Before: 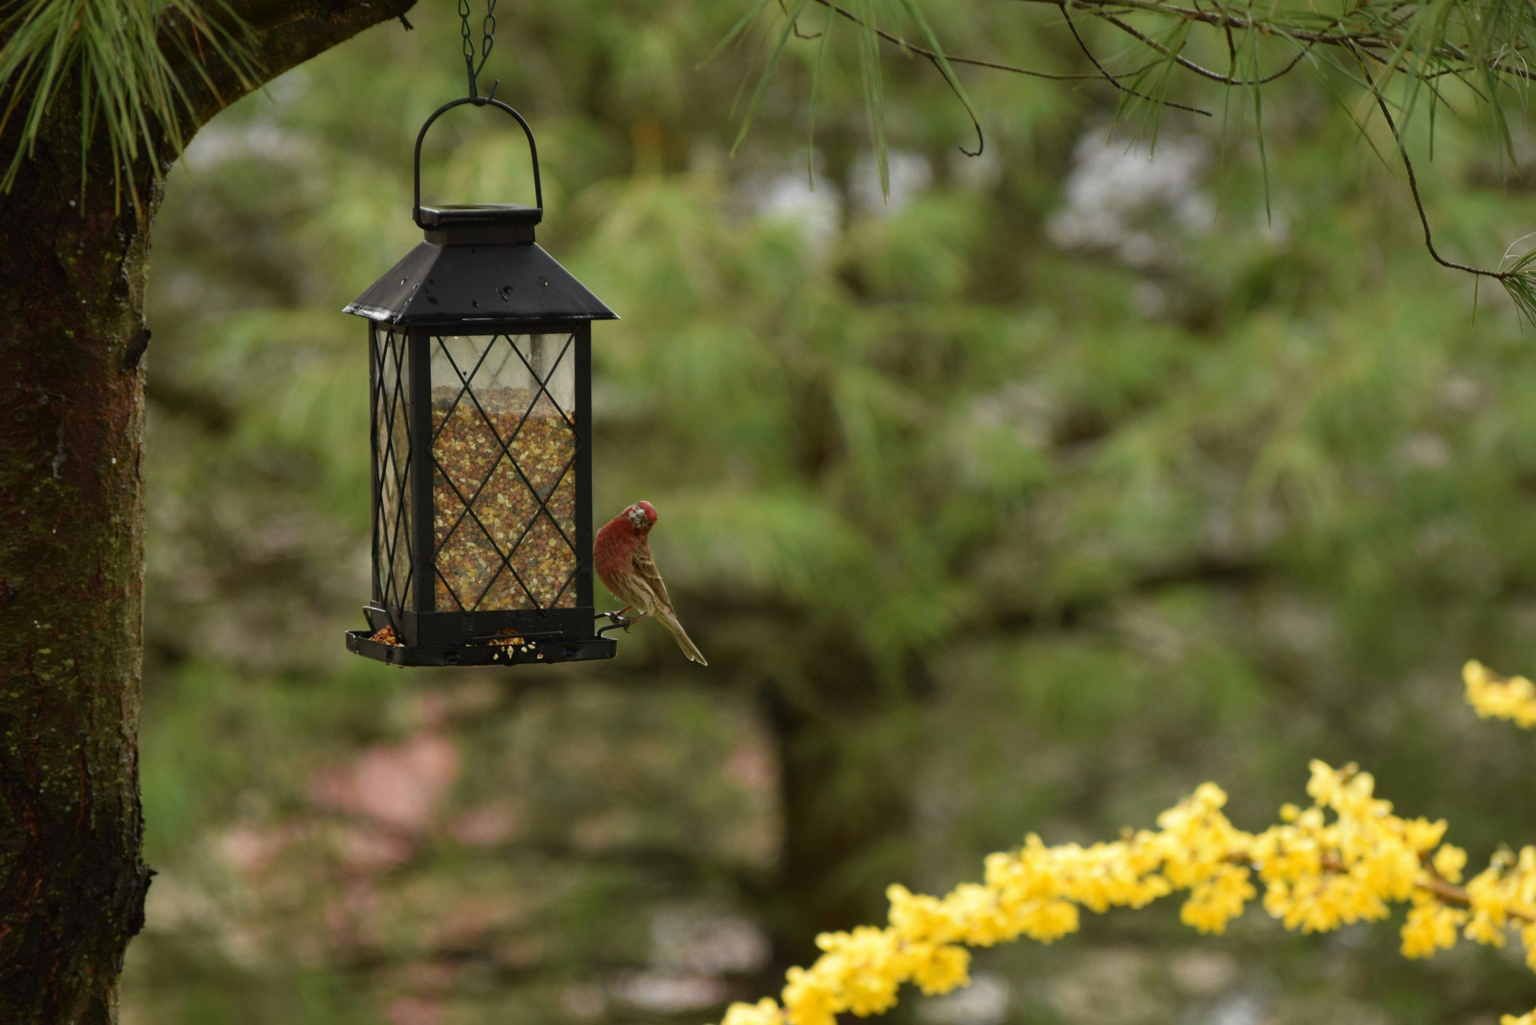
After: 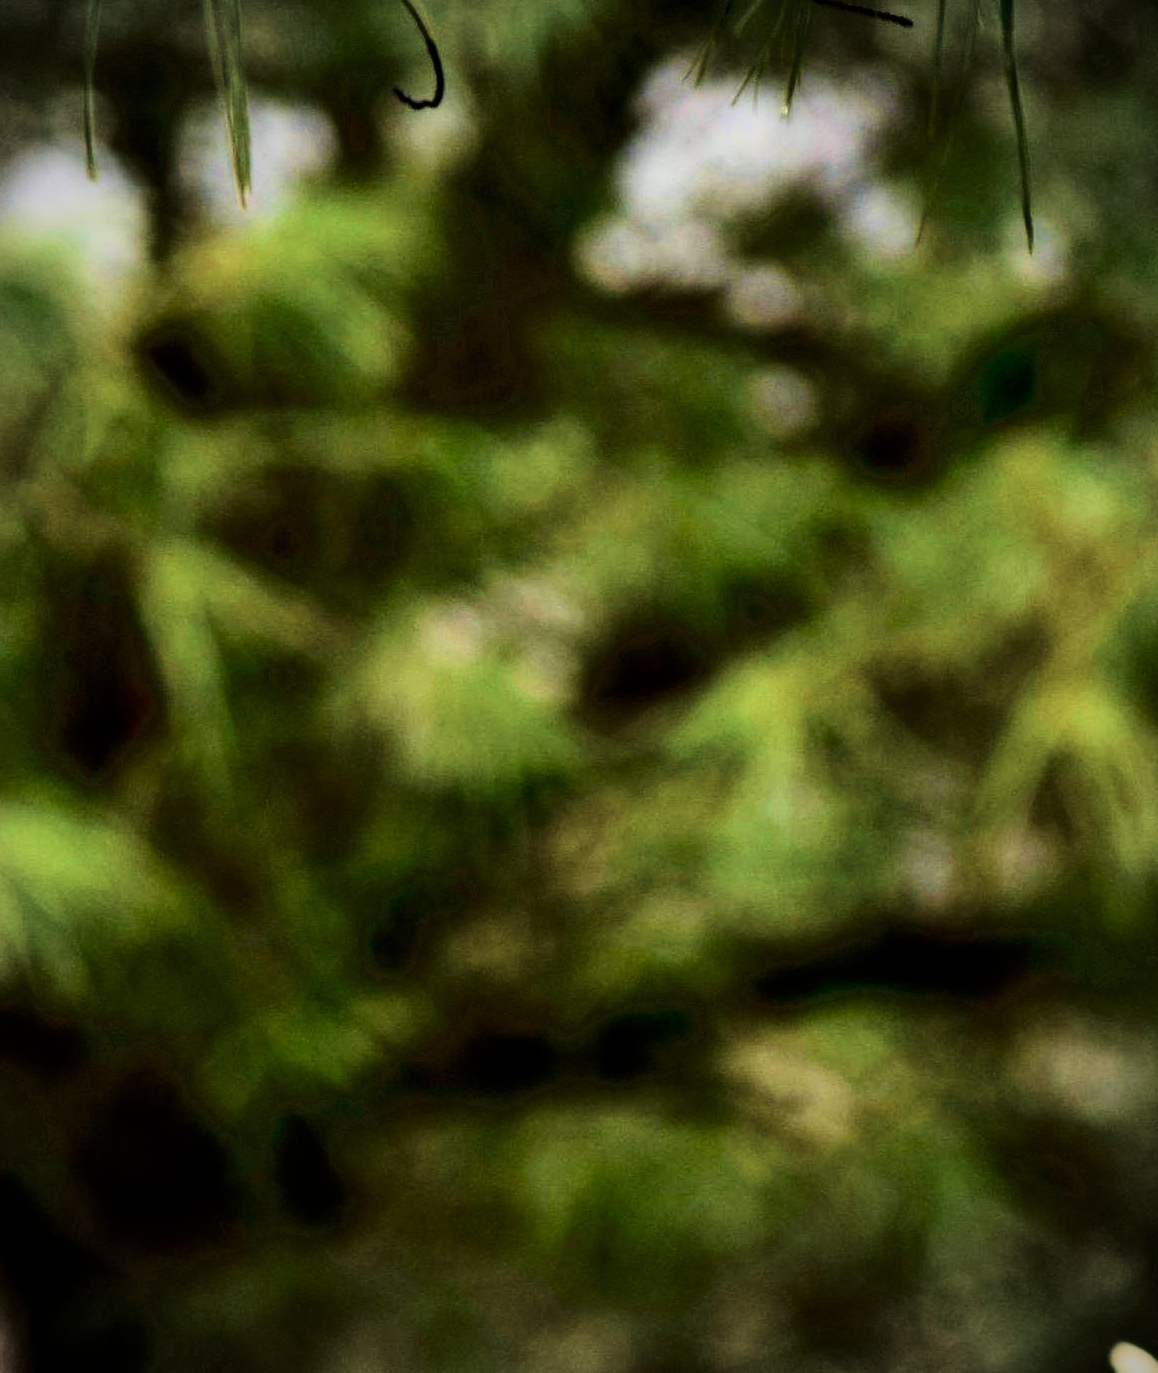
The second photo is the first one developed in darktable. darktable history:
contrast brightness saturation: contrast 0.311, brightness -0.073, saturation 0.169
crop and rotate: left 49.933%, top 10.109%, right 13.246%, bottom 24.464%
filmic rgb: black relative exposure -5.06 EV, white relative exposure 3.54 EV, threshold 2.97 EV, hardness 3.18, contrast 1.299, highlights saturation mix -48.89%, enable highlight reconstruction true
velvia: strength 73.68%
contrast equalizer: octaves 7, y [[0.6 ×6], [0.55 ×6], [0 ×6], [0 ×6], [0 ×6]]
tone equalizer: mask exposure compensation -0.499 EV
vignetting: on, module defaults
